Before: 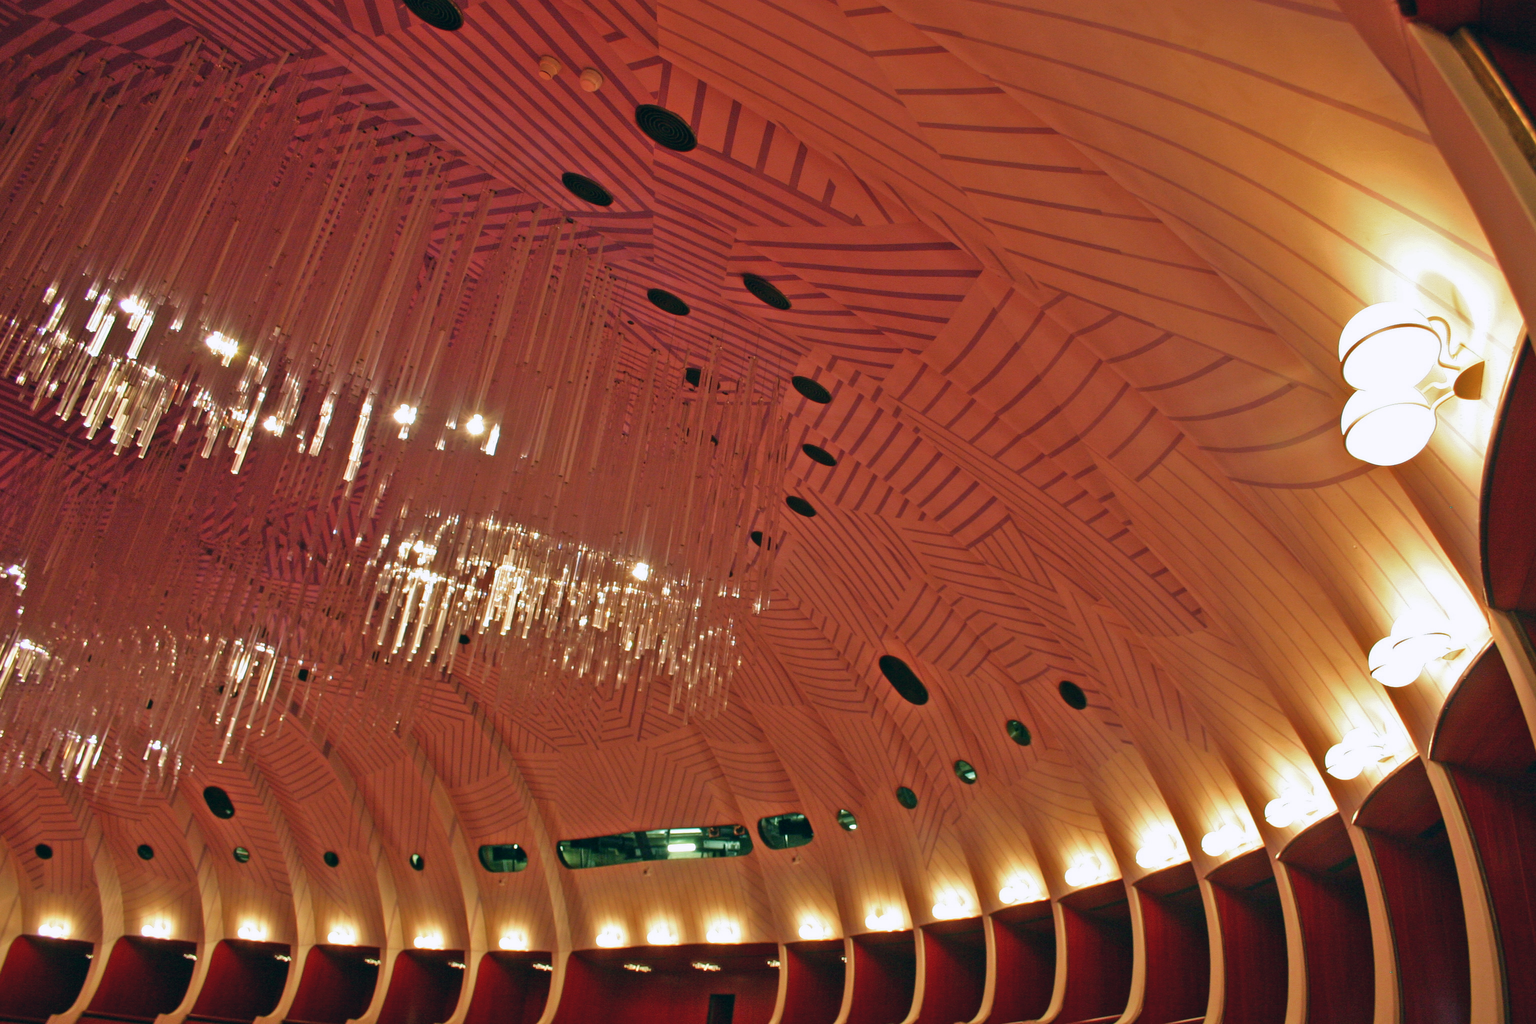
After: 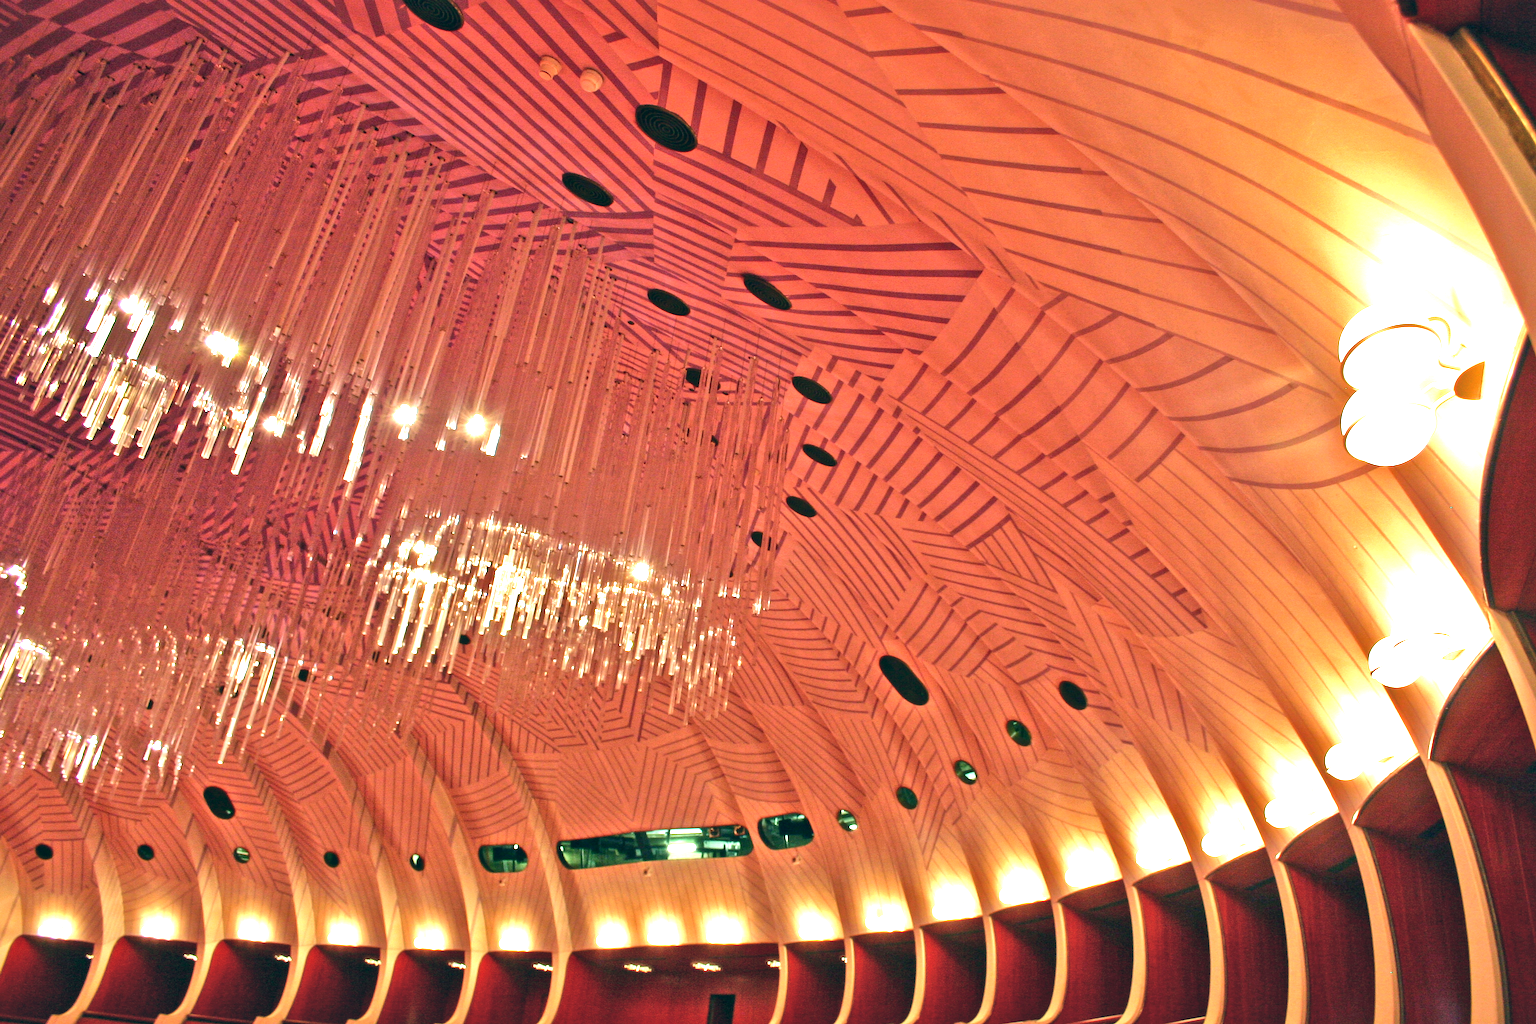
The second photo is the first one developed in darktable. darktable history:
local contrast: mode bilateral grid, contrast 20, coarseness 50, detail 149%, midtone range 0.2
exposure: black level correction 0, exposure 1.286 EV, compensate highlight preservation false
